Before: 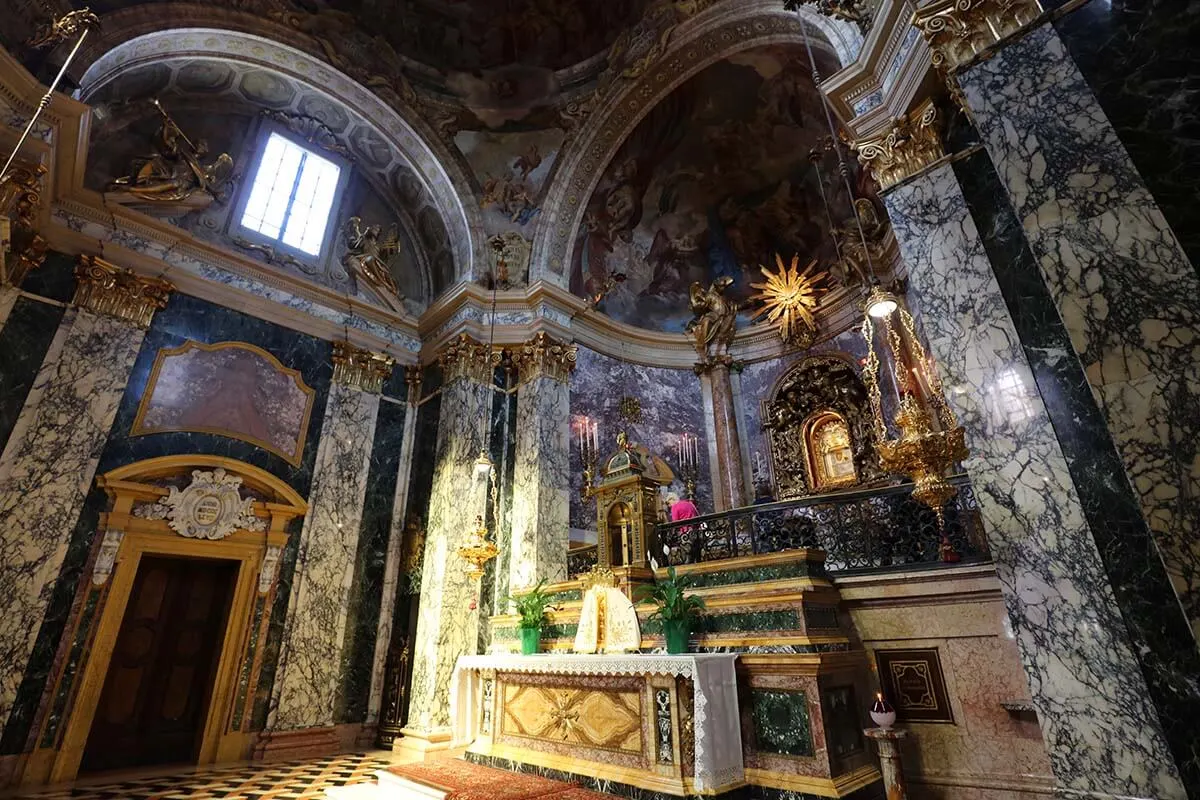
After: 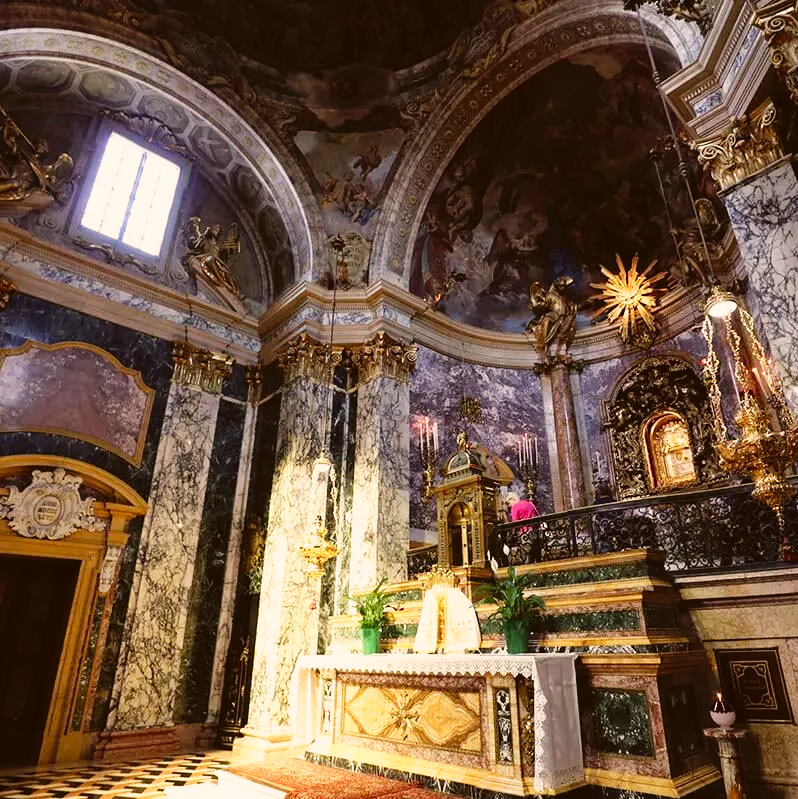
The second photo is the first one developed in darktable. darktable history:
crop and rotate: left 13.358%, right 20.064%
color correction: highlights a* 6.55, highlights b* 8.44, shadows a* 6.24, shadows b* 7.41, saturation 0.905
exposure: black level correction 0.001, exposure 0.191 EV, compensate highlight preservation false
tone curve: curves: ch0 [(0, 0.039) (0.104, 0.094) (0.285, 0.301) (0.689, 0.764) (0.89, 0.926) (0.994, 0.971)]; ch1 [(0, 0) (0.337, 0.249) (0.437, 0.411) (0.485, 0.487) (0.515, 0.514) (0.566, 0.563) (0.641, 0.655) (1, 1)]; ch2 [(0, 0) (0.314, 0.301) (0.421, 0.411) (0.502, 0.505) (0.528, 0.54) (0.557, 0.555) (0.612, 0.583) (0.722, 0.67) (1, 1)], preserve colors none
